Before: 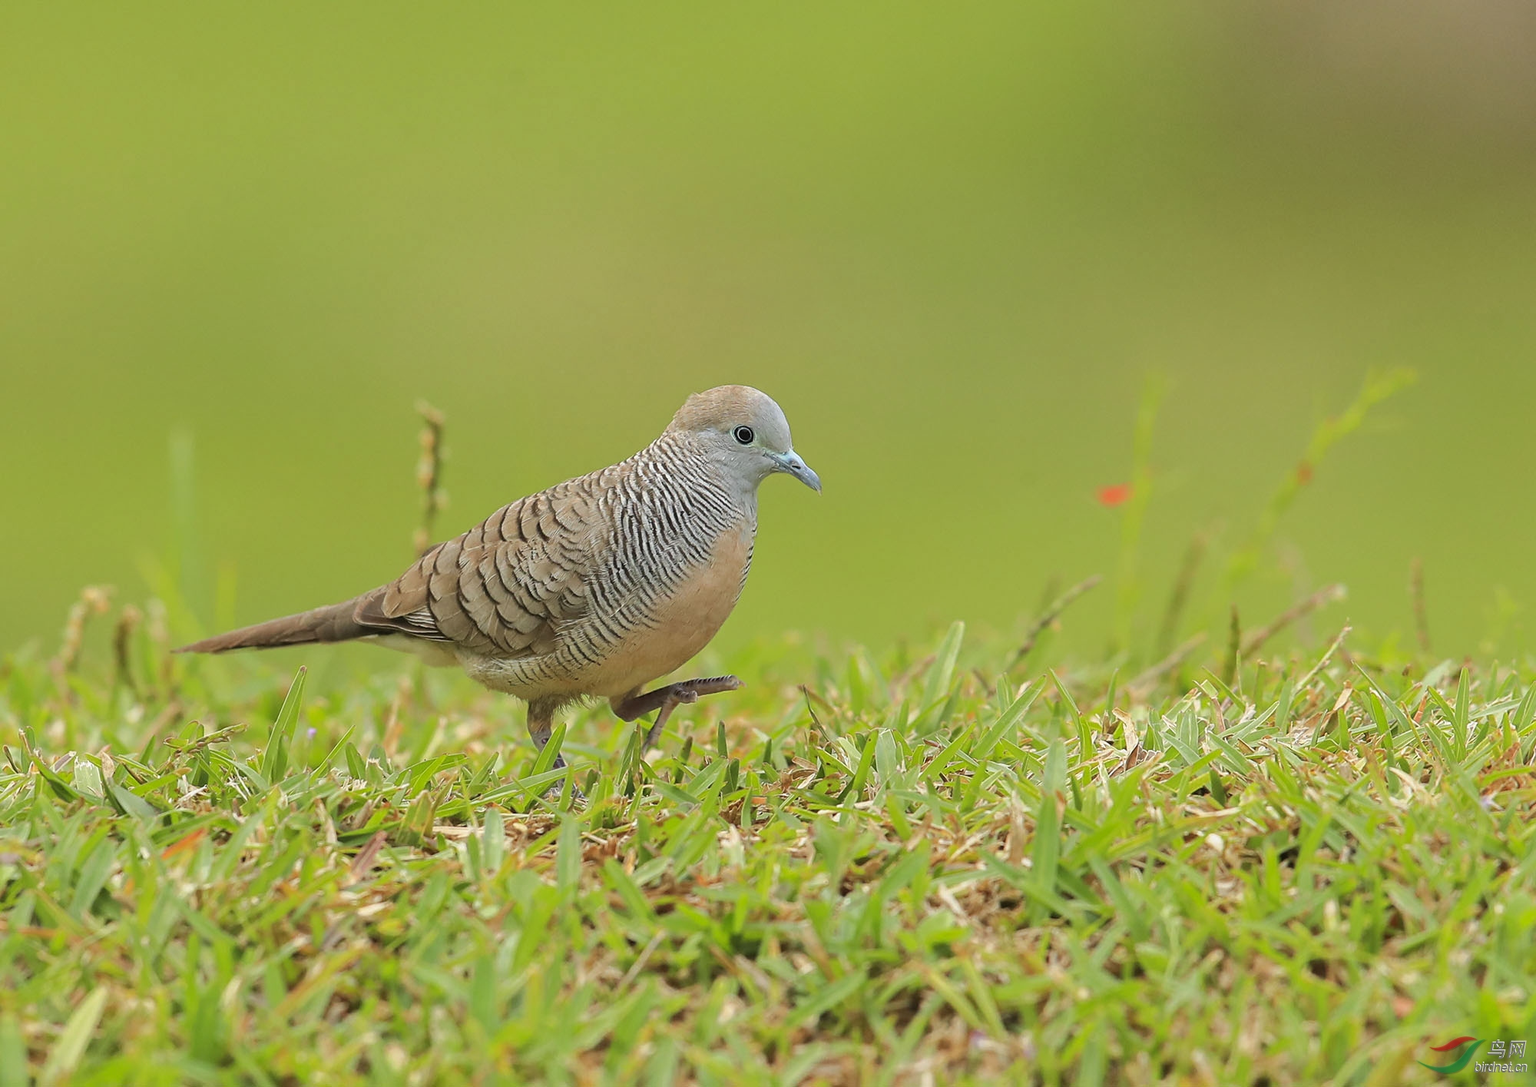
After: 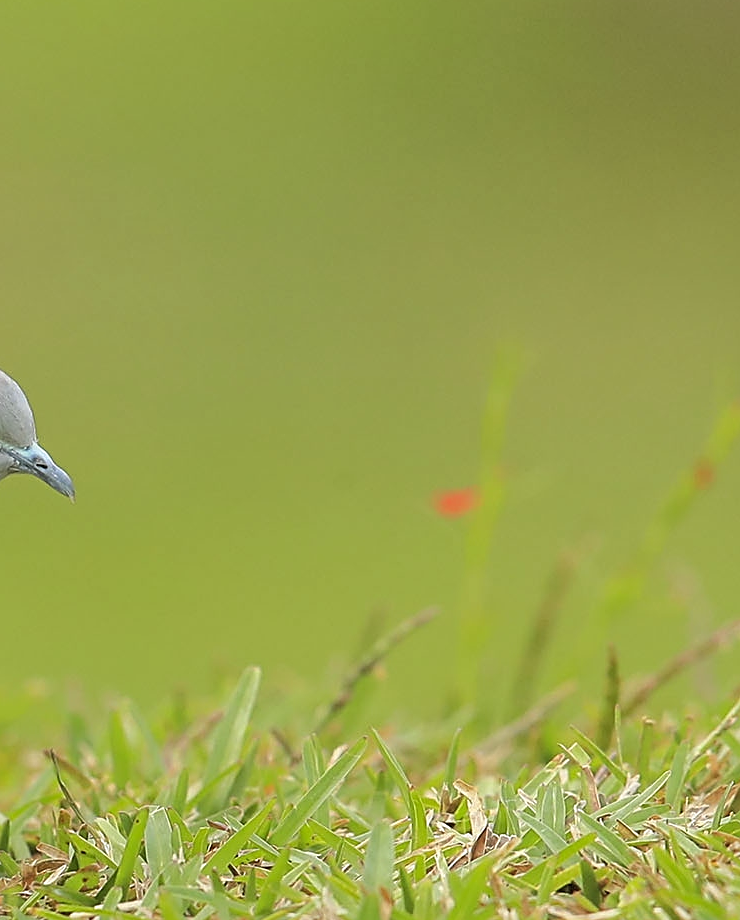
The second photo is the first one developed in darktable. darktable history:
crop and rotate: left 49.769%, top 10.102%, right 13.192%, bottom 24.851%
sharpen: on, module defaults
